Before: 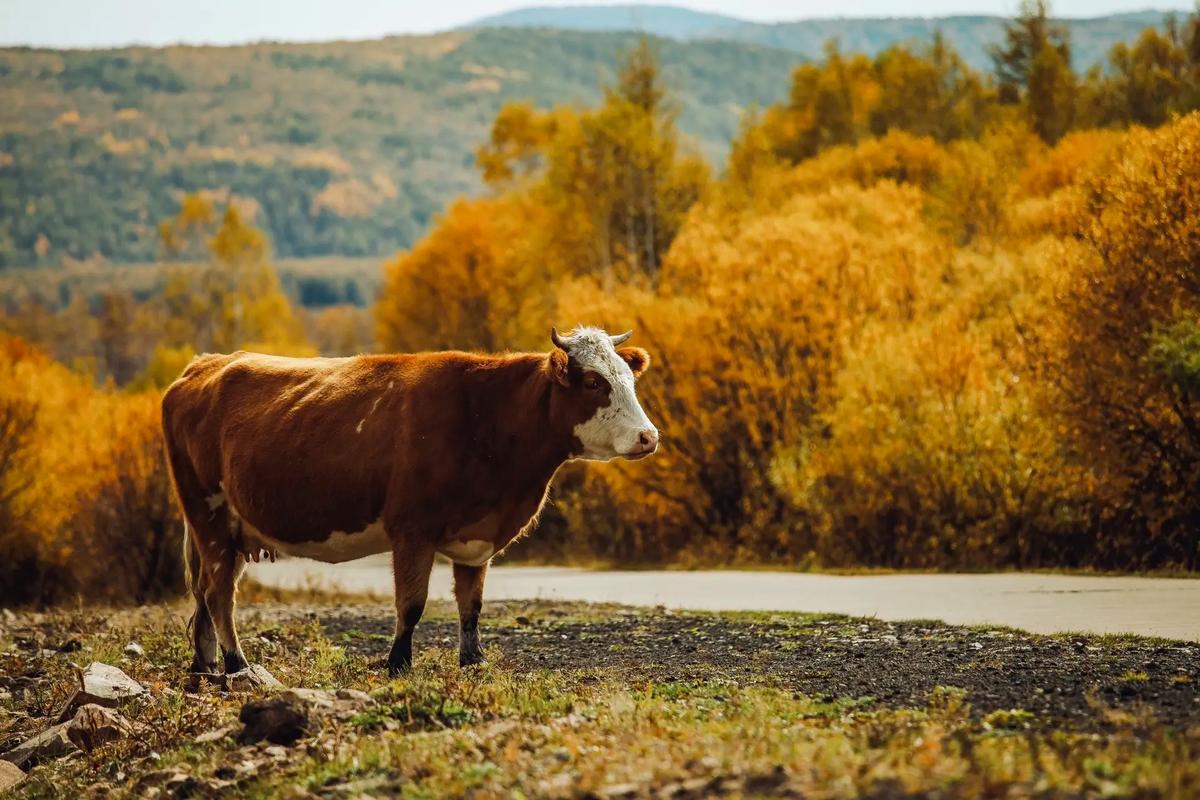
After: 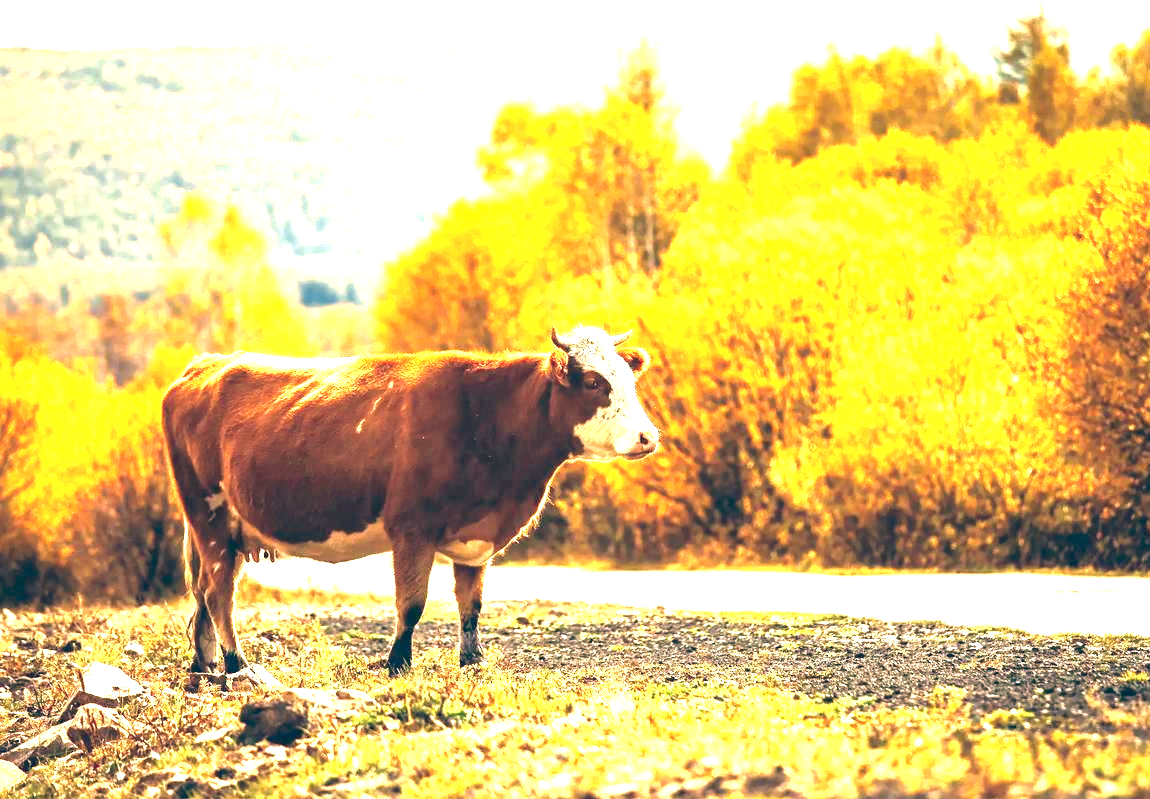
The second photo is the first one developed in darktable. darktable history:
color balance: lift [1.006, 0.985, 1.002, 1.015], gamma [1, 0.953, 1.008, 1.047], gain [1.076, 1.13, 1.004, 0.87]
crop: right 4.126%, bottom 0.031%
exposure: black level correction 0.001, exposure 2.607 EV, compensate exposure bias true, compensate highlight preservation false
local contrast: mode bilateral grid, contrast 20, coarseness 50, detail 120%, midtone range 0.2
